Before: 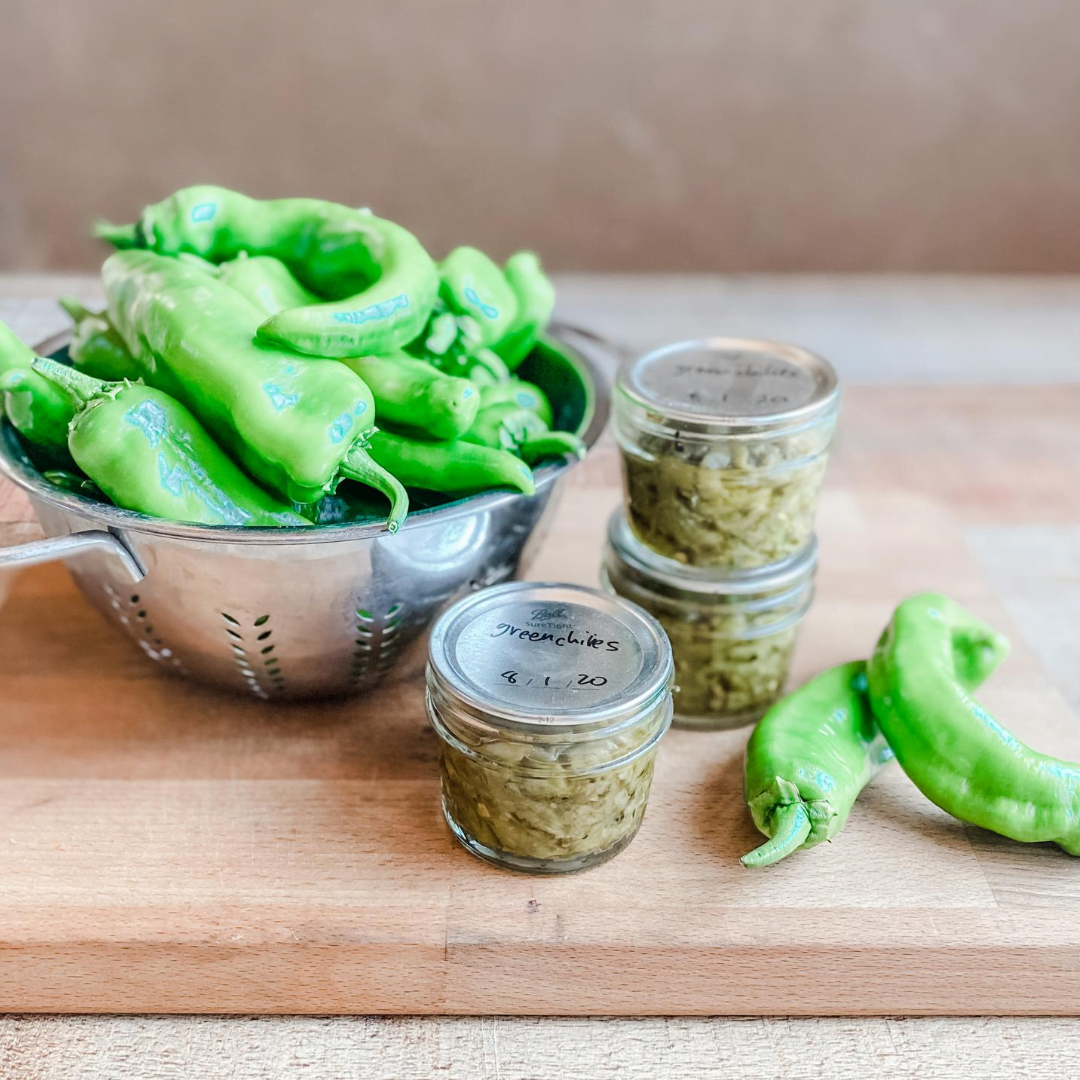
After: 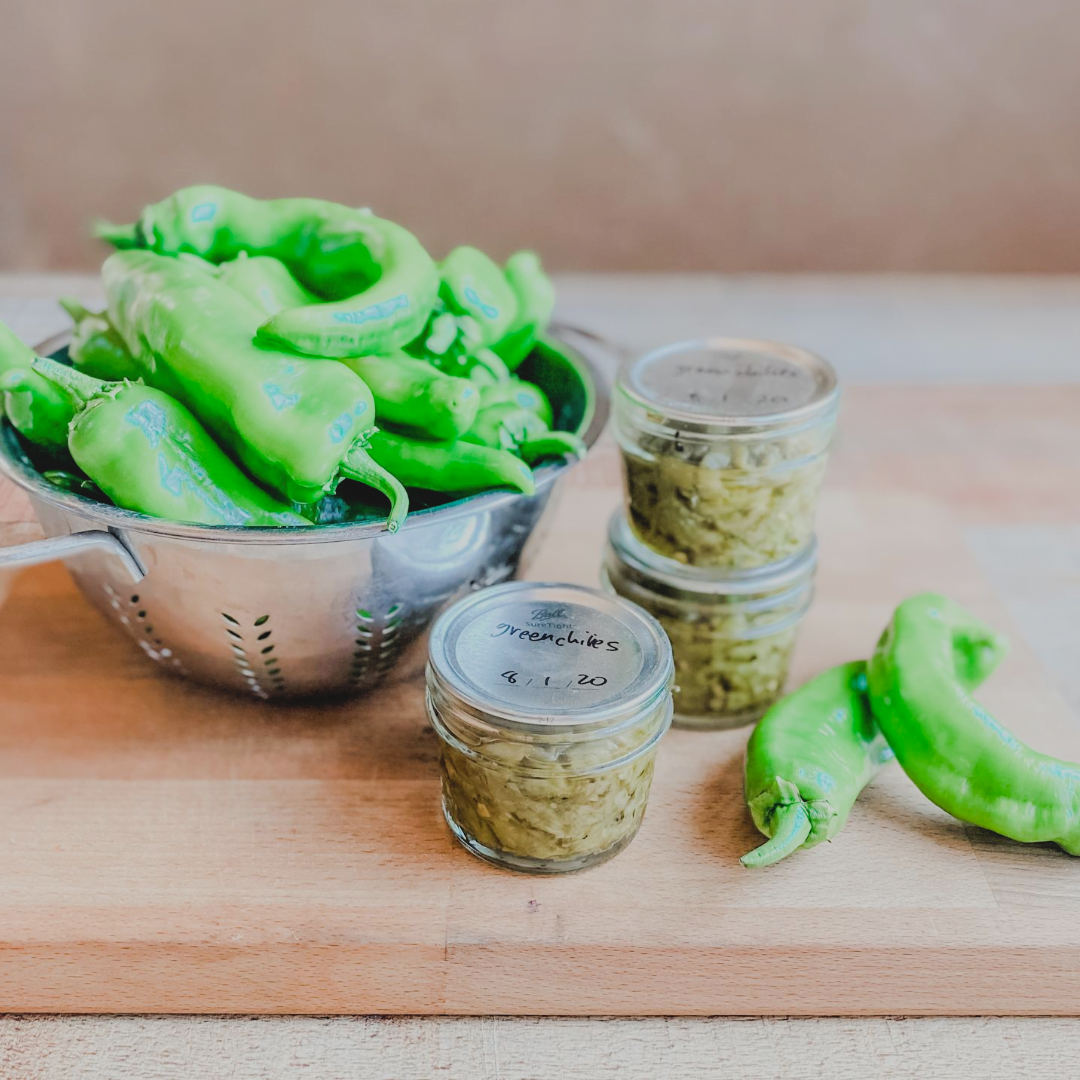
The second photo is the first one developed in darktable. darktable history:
contrast brightness saturation: contrast -0.1, brightness 0.05, saturation 0.08
filmic rgb: black relative exposure -7.65 EV, white relative exposure 4.56 EV, hardness 3.61
